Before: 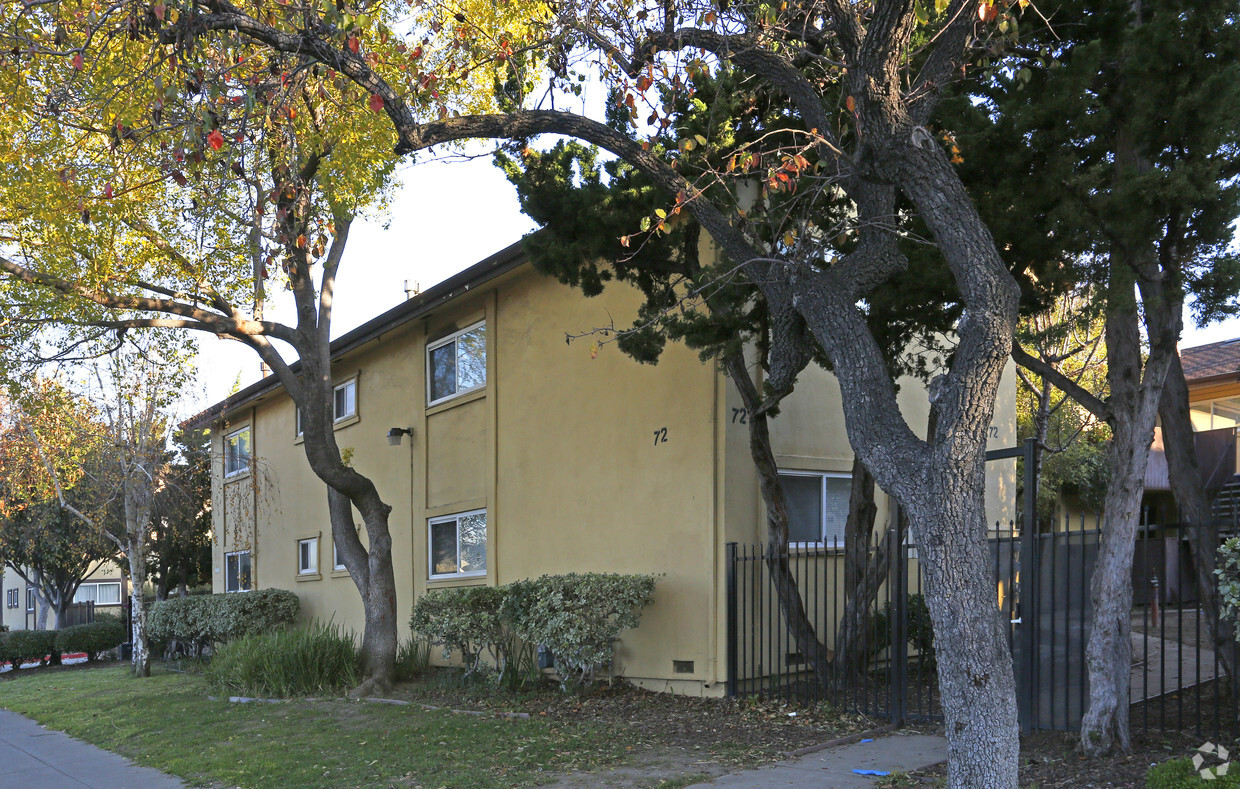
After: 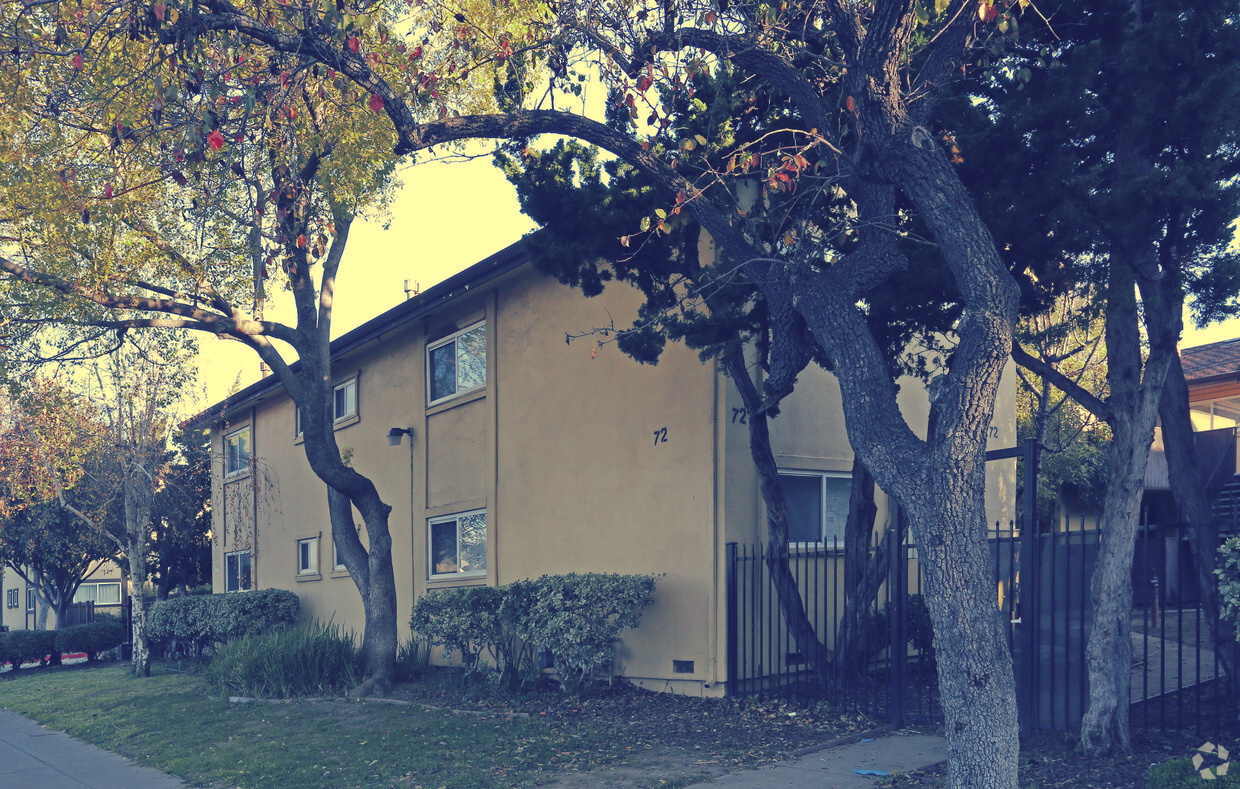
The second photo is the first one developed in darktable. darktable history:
tone curve: curves: ch0 [(0, 0) (0.003, 0.098) (0.011, 0.099) (0.025, 0.103) (0.044, 0.114) (0.069, 0.13) (0.1, 0.142) (0.136, 0.161) (0.177, 0.189) (0.224, 0.224) (0.277, 0.266) (0.335, 0.32) (0.399, 0.38) (0.468, 0.45) (0.543, 0.522) (0.623, 0.598) (0.709, 0.669) (0.801, 0.731) (0.898, 0.786) (1, 1)], preserve colors none
color look up table: target L [95.8, 93.35, 91.09, 87.12, 81.85, 75.56, 72.25, 69.44, 68.95, 55.83, 45.18, 43.83, 11.07, 203.96, 84.85, 69.45, 61.87, 60.16, 50.34, 46.96, 45.82, 42.29, 22.12, 19.06, 88.31, 87.41, 70.68, 67.22, 67.11, 57.99, 62.49, 49.65, 48.88, 46.67, 41.78, 46.45, 33.78, 26.05, 33.43, 14.07, 10.93, 4.063, 80.8, 79.81, 57.98, 53.17, 45.21, 34.93, 29.03], target a [-10.29, -20.25, -38.34, -63.63, -80.32, -66.77, -66.56, -31.31, -7.136, -48.88, -24.08, -29.37, 8.266, 0, 1.695, 27.18, 43.9, 12.46, 64.86, 36.21, 33.83, 65.07, 5.363, 43.38, -1.447, 20.28, 32.56, 40.83, 21.41, 68.32, 0.732, 76.34, 27.7, 69.55, 0.292, 61.11, 21.25, 45.55, 58.06, 48.26, 38.07, 35.19, -61.11, -42.44, -24.84, -11.26, -20.56, -6.241, 3.535], target b [35.34, 79.49, 61.19, 28.57, 47.26, 28.52, 54.48, 10.21, 39.78, 33.69, 16, -0.611, -34, -0.003, 34.23, 37.05, 12.26, 17.24, 16.23, 23.32, -8.468, -1.034, -17.36, -15.94, 15.77, 8.663, 4.906, -4.339, -16.25, -32.54, 1.413, -16.75, -37.26, -47.91, -49.74, -20.98, -33.19, -77.87, -43.52, -71.88, -39.81, -51.46, 2.585, 0.496, -31.64, -17.58, -20.25, -19.91, -40.41], num patches 49
